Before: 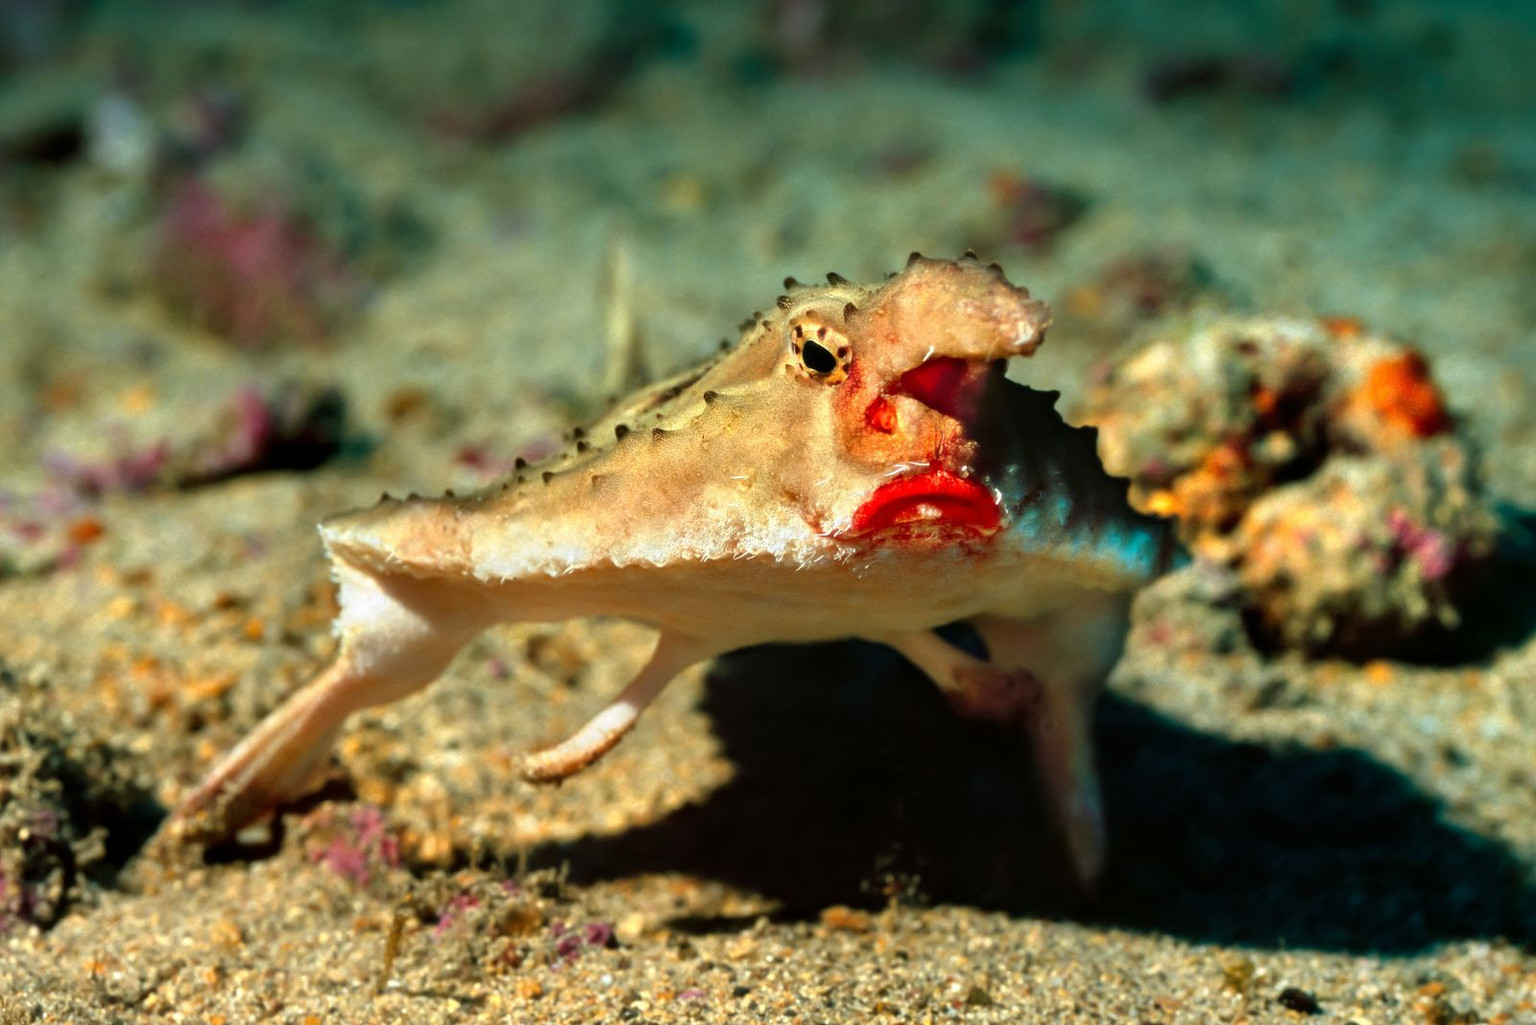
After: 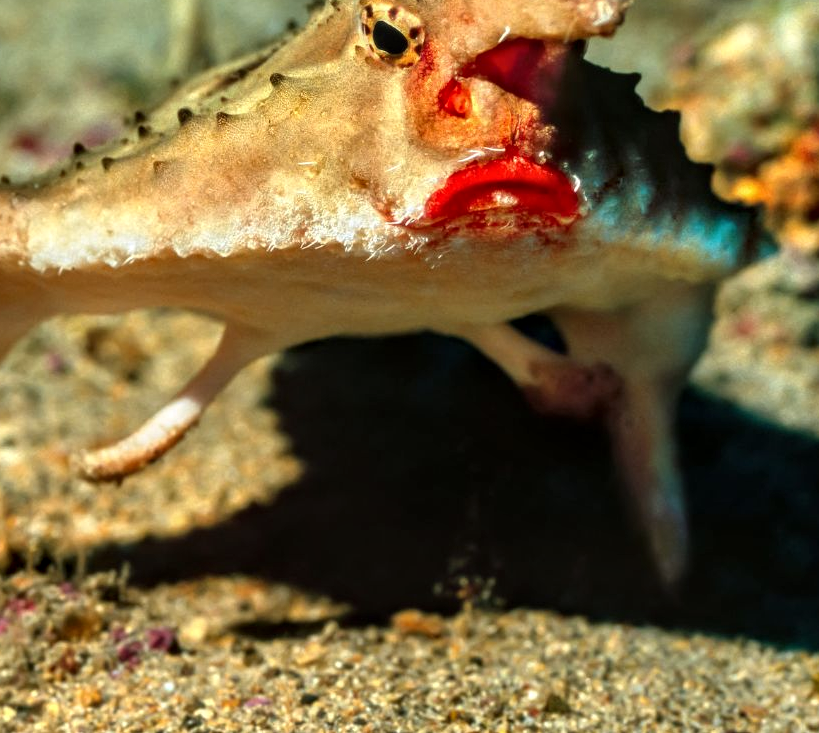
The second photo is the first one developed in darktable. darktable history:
crop and rotate: left 28.945%, top 31.338%, right 19.858%
local contrast: on, module defaults
